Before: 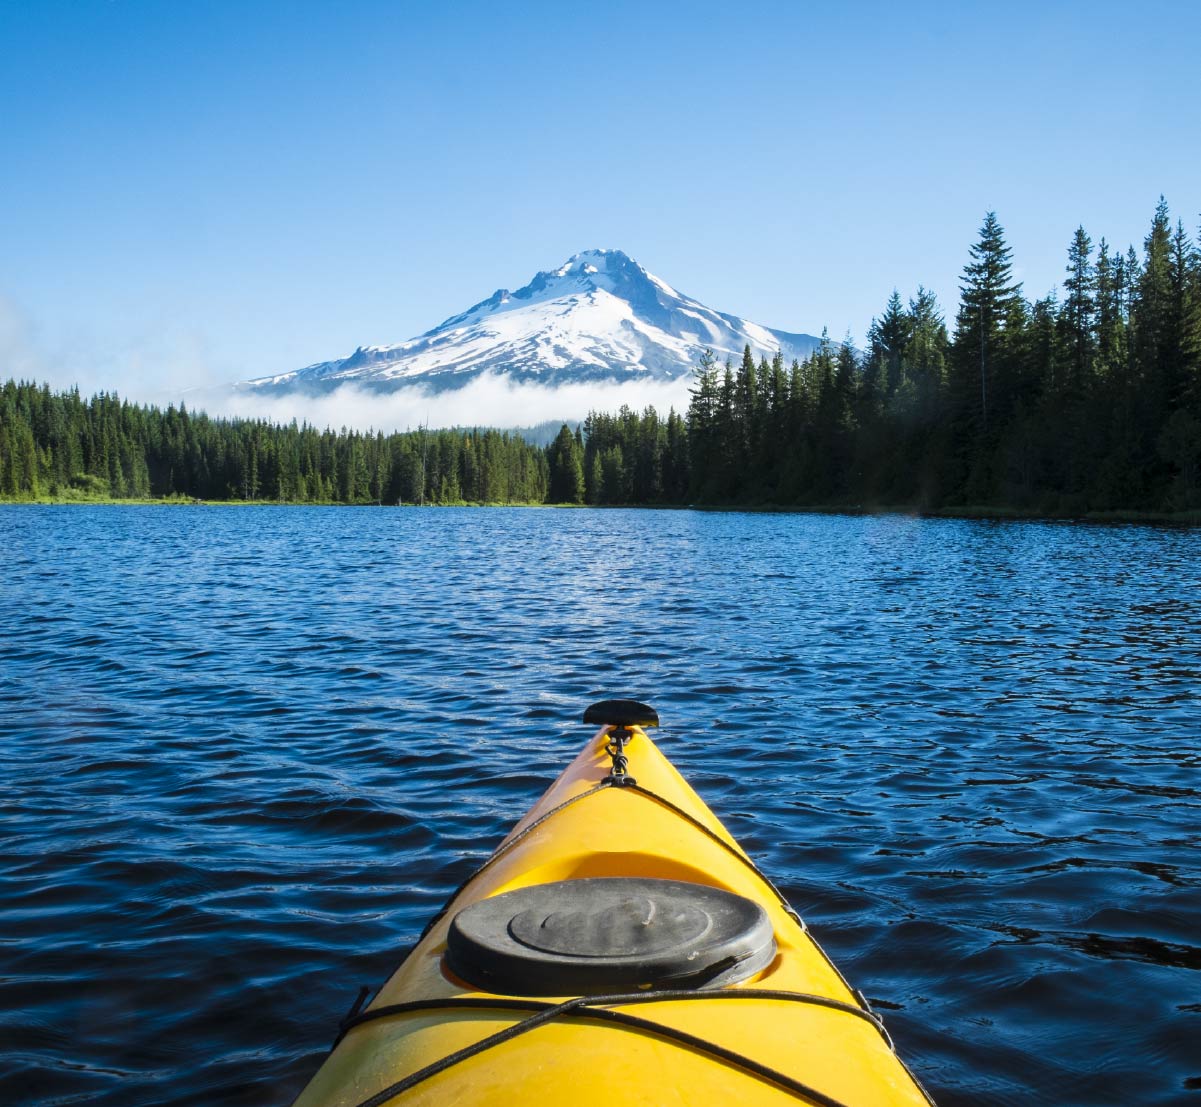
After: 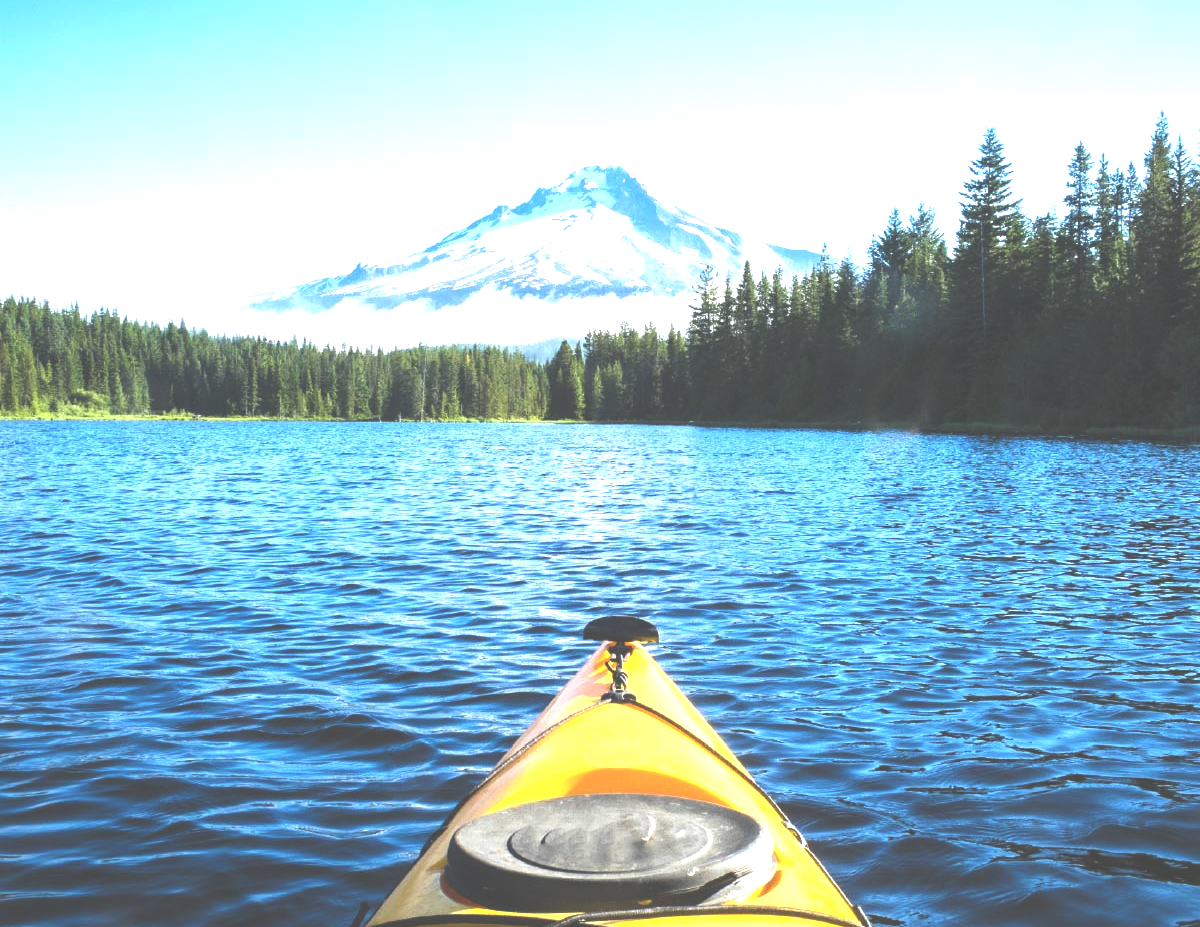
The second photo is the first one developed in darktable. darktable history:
crop: top 7.625%, bottom 8.027%
exposure: black level correction -0.023, exposure 1.397 EV, compensate highlight preservation false
